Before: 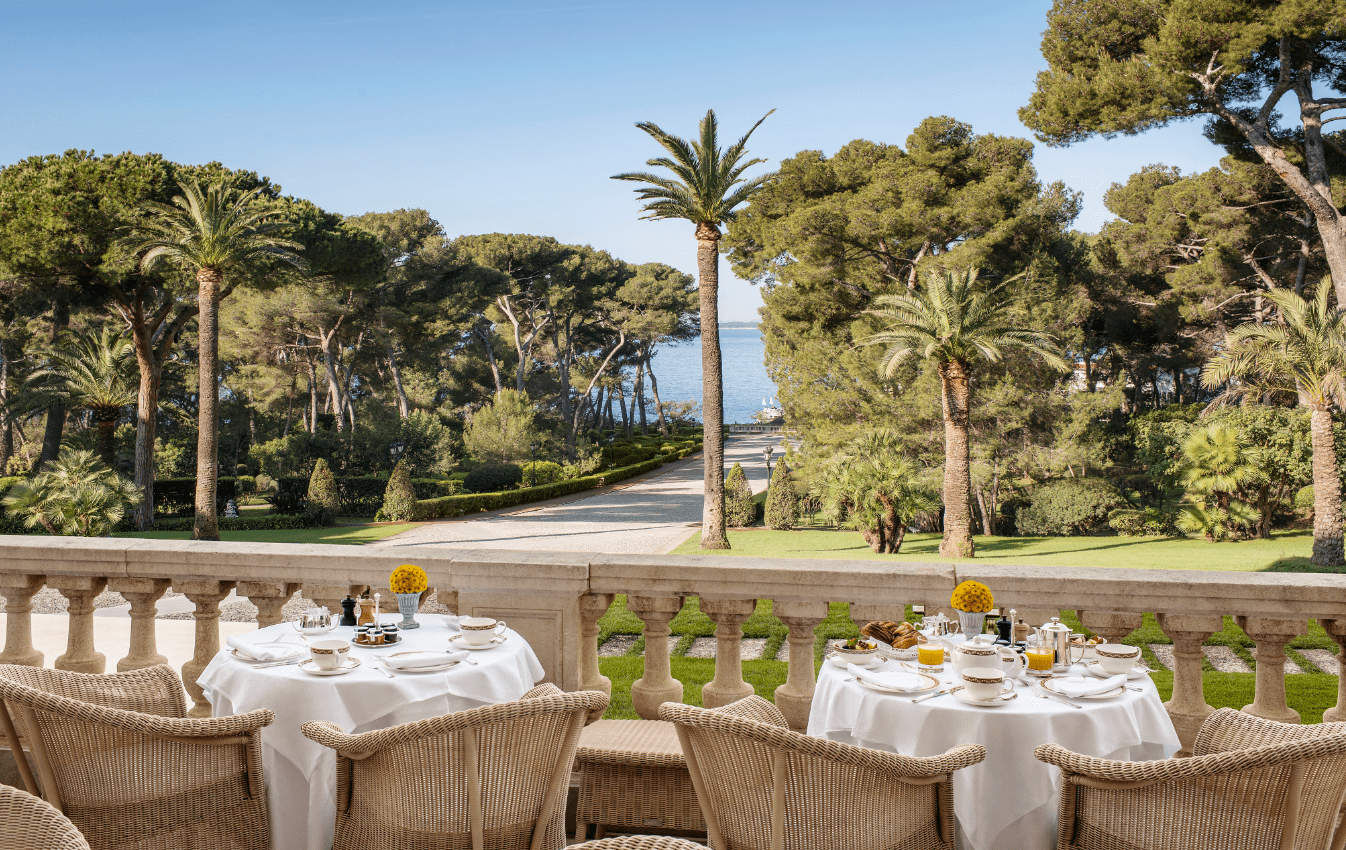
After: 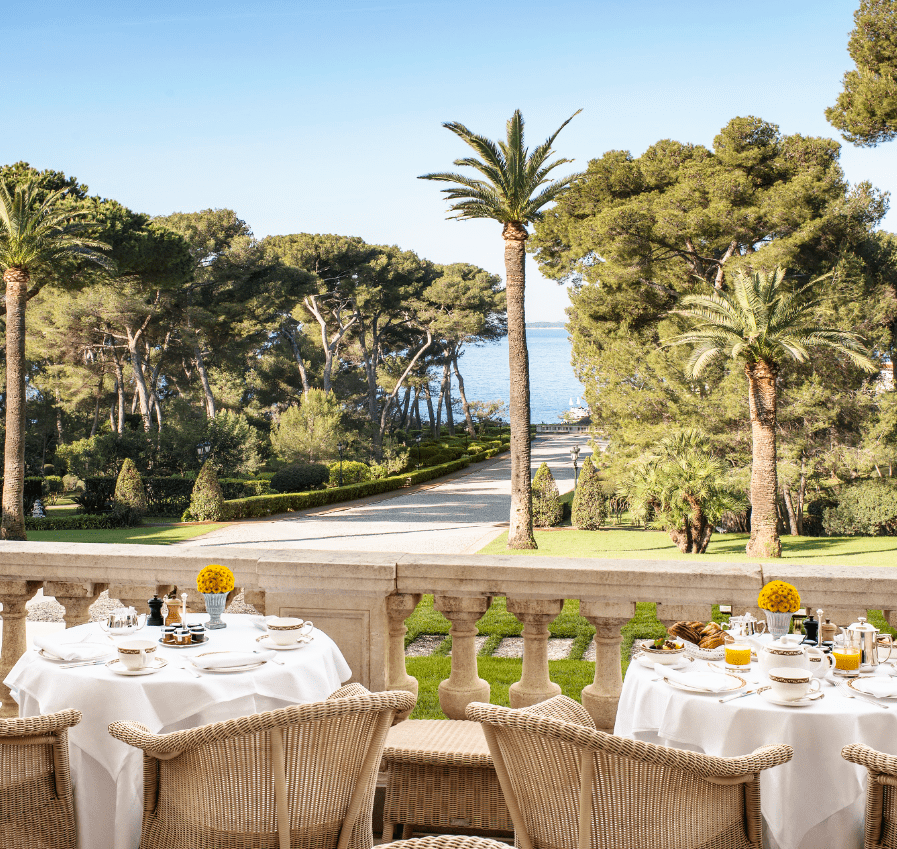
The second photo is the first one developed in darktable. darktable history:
crop and rotate: left 14.436%, right 18.898%
base curve: curves: ch0 [(0, 0) (0.688, 0.865) (1, 1)], preserve colors none
